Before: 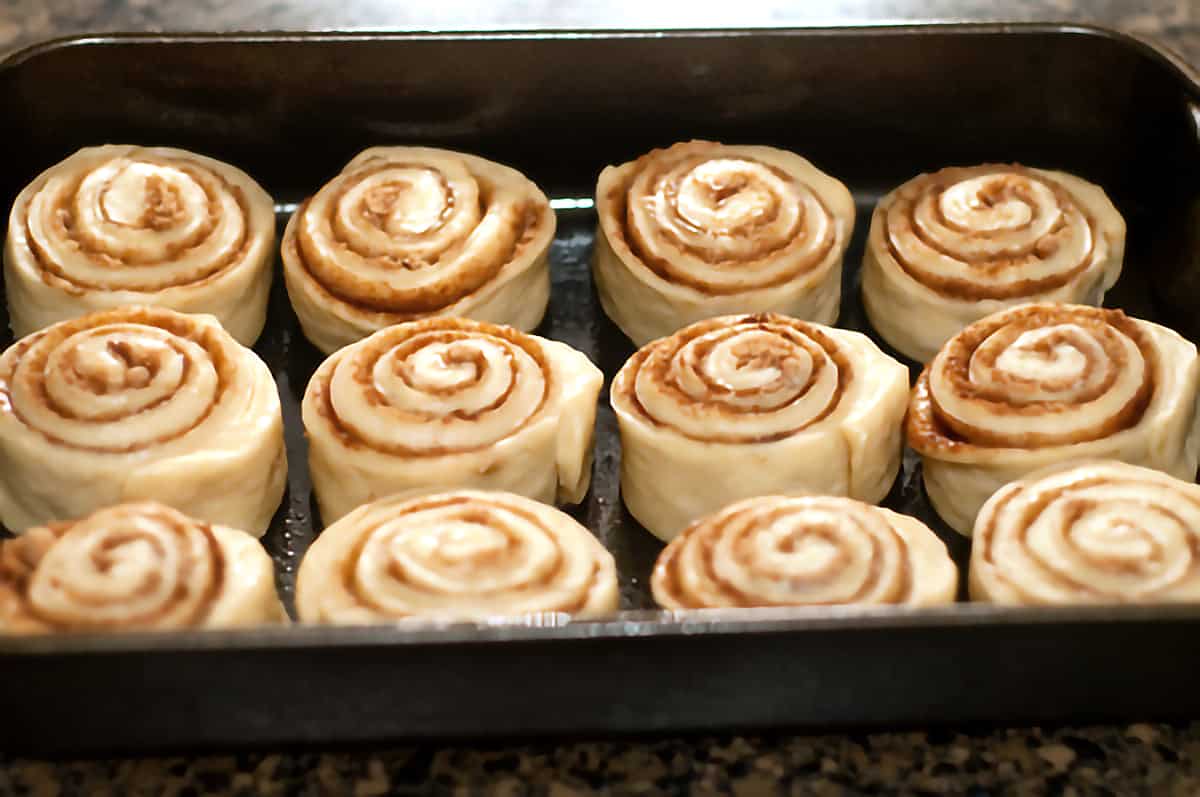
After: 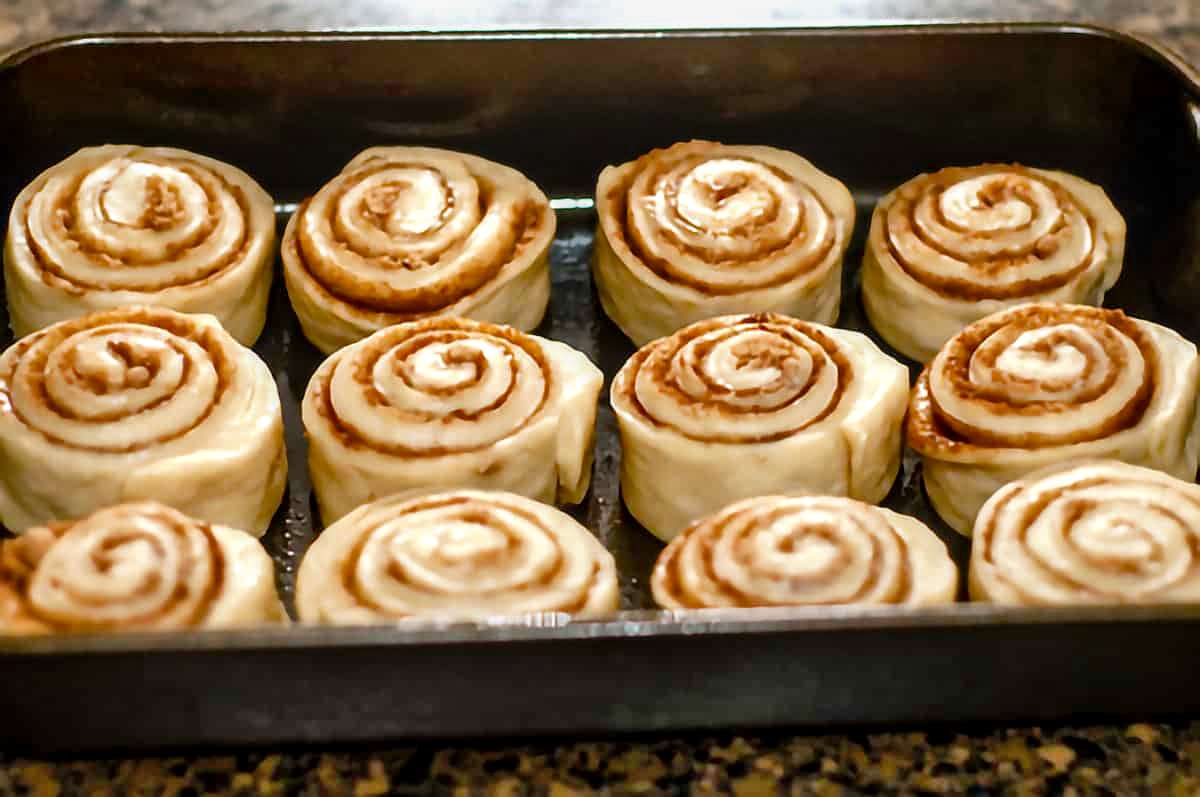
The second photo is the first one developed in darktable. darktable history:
local contrast: detail 130%
shadows and highlights: low approximation 0.01, soften with gaussian
color balance rgb: perceptual saturation grading › global saturation 20%, perceptual saturation grading › highlights -25%, perceptual saturation grading › shadows 50%
